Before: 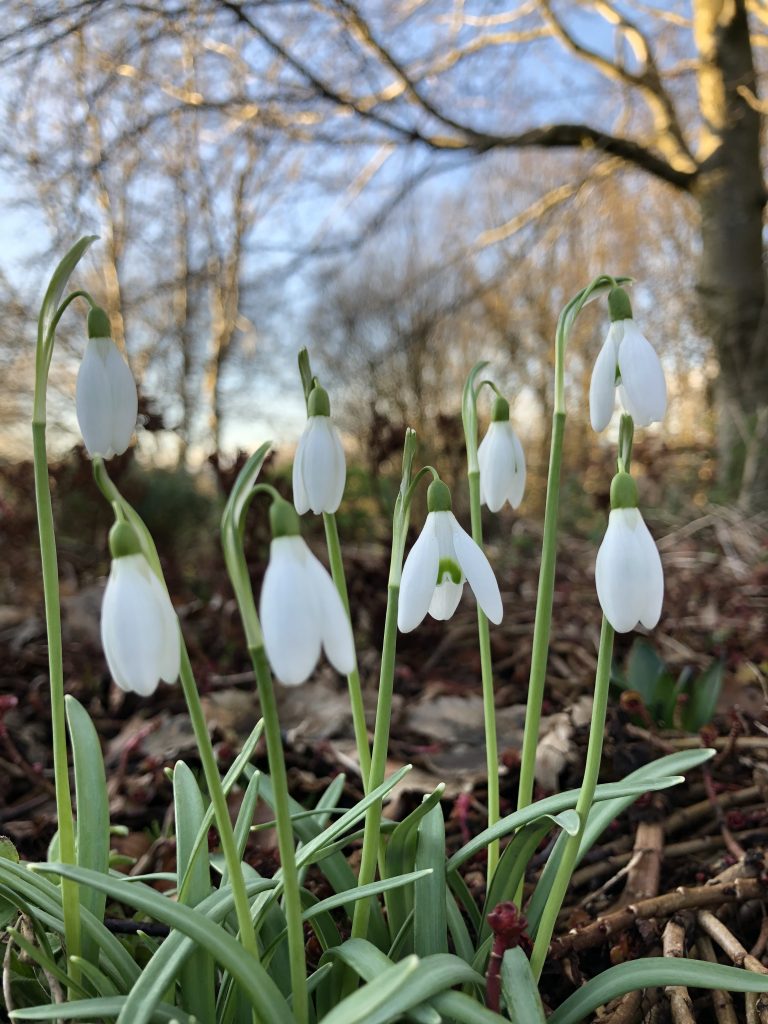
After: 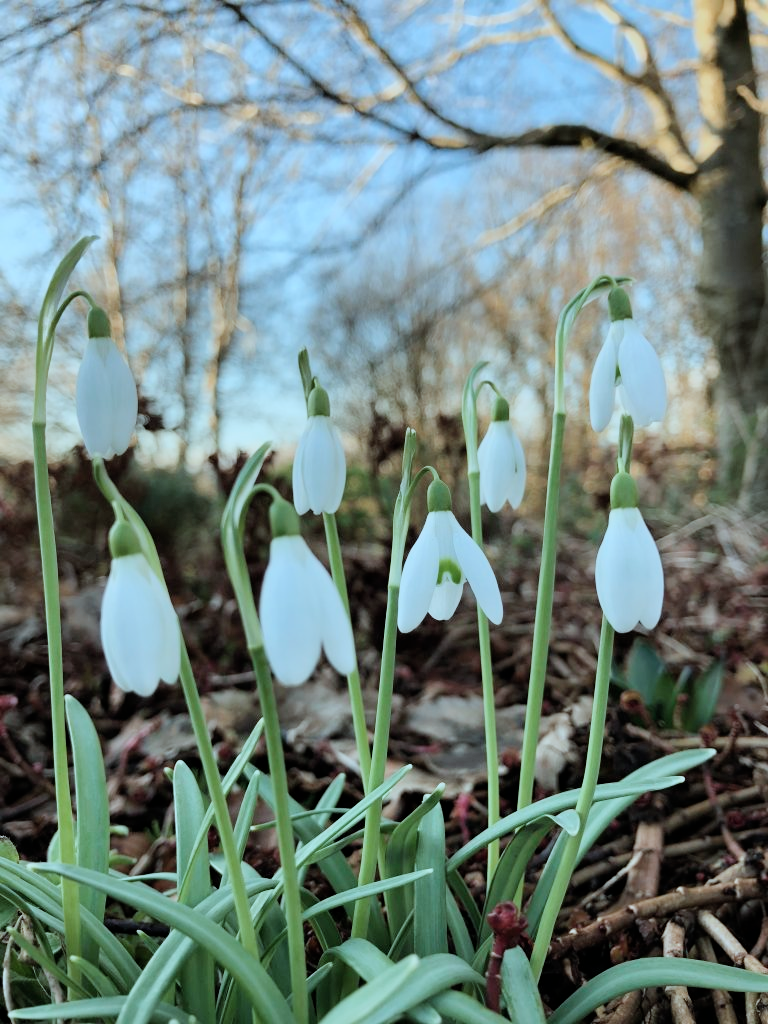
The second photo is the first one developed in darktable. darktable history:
exposure: exposure 0.556 EV, compensate highlight preservation false
filmic rgb: black relative exposure -7.65 EV, white relative exposure 4.56 EV, hardness 3.61
color correction: highlights a* -9.73, highlights b* -21.22
white balance: red 1.029, blue 0.92
